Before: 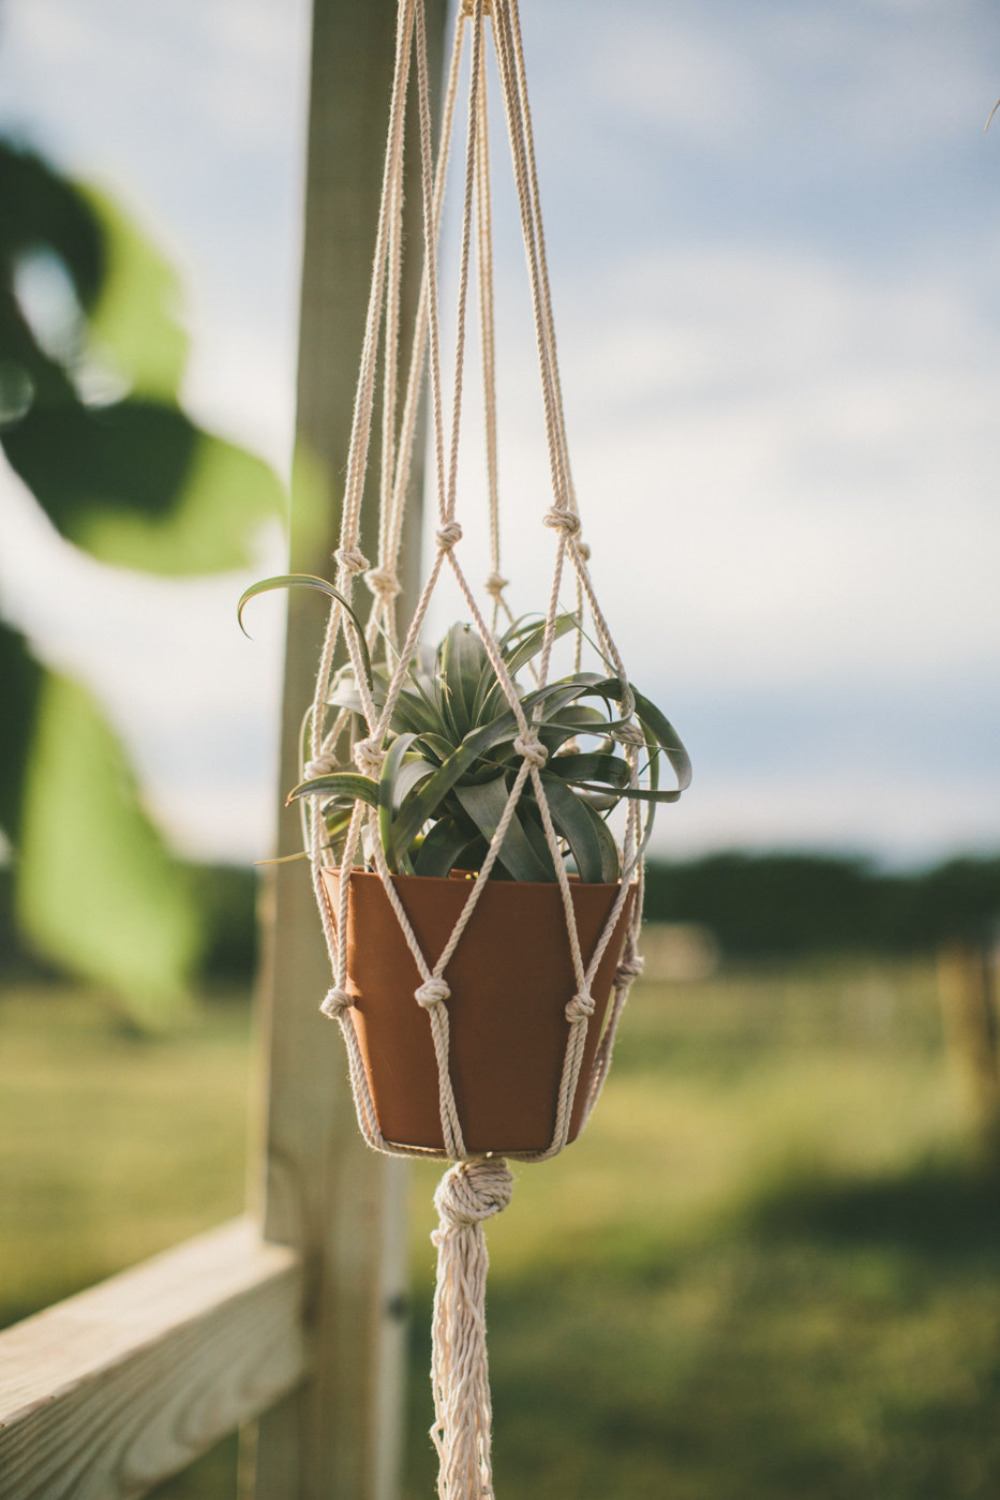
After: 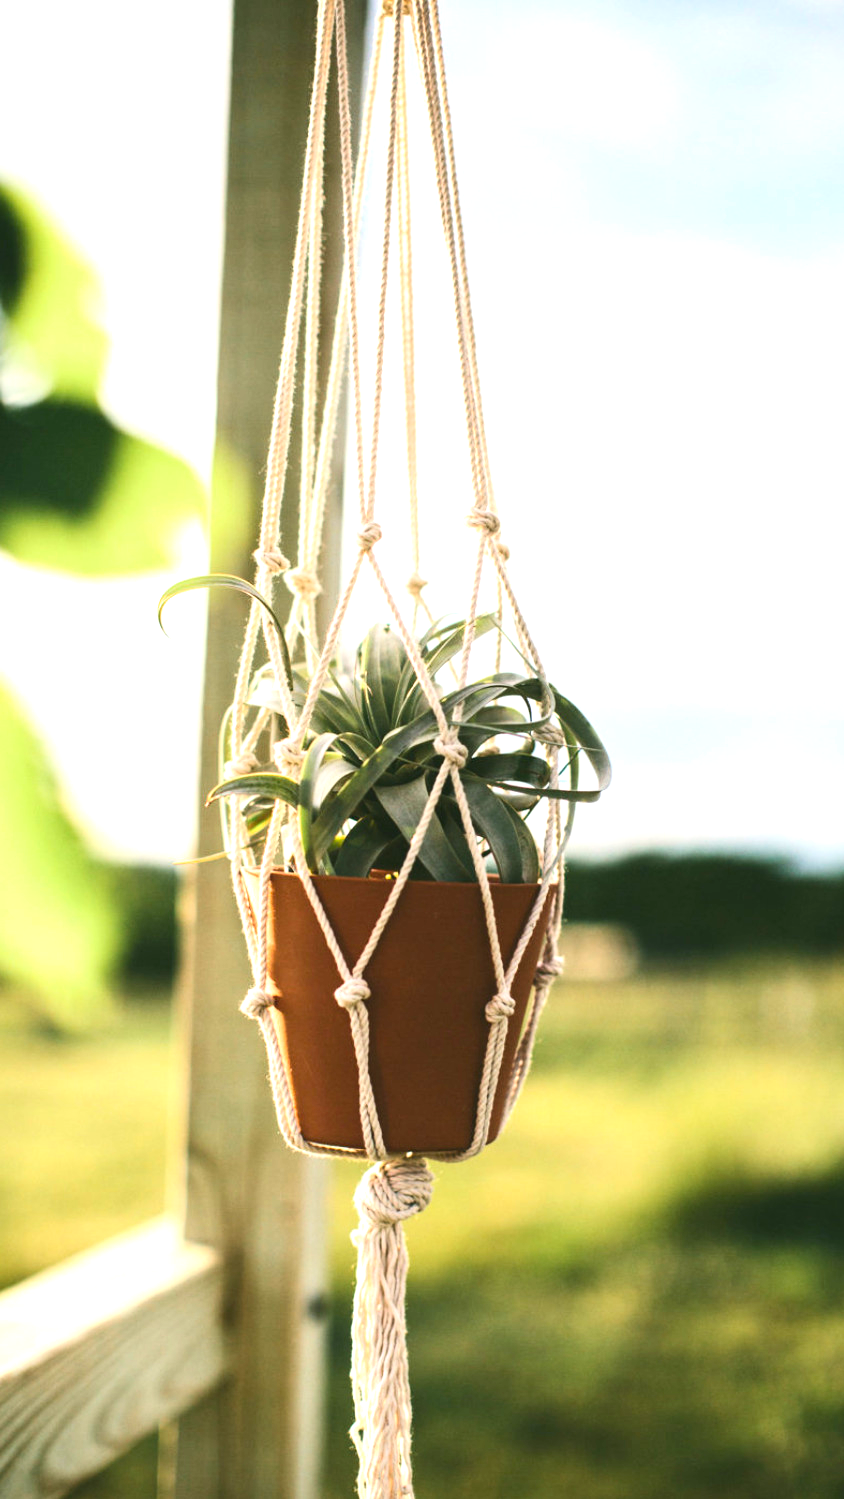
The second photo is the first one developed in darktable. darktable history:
crop: left 8.083%, right 7.436%
exposure: black level correction 0.001, exposure 0.967 EV, compensate highlight preservation false
contrast brightness saturation: contrast 0.189, brightness -0.1, saturation 0.205
